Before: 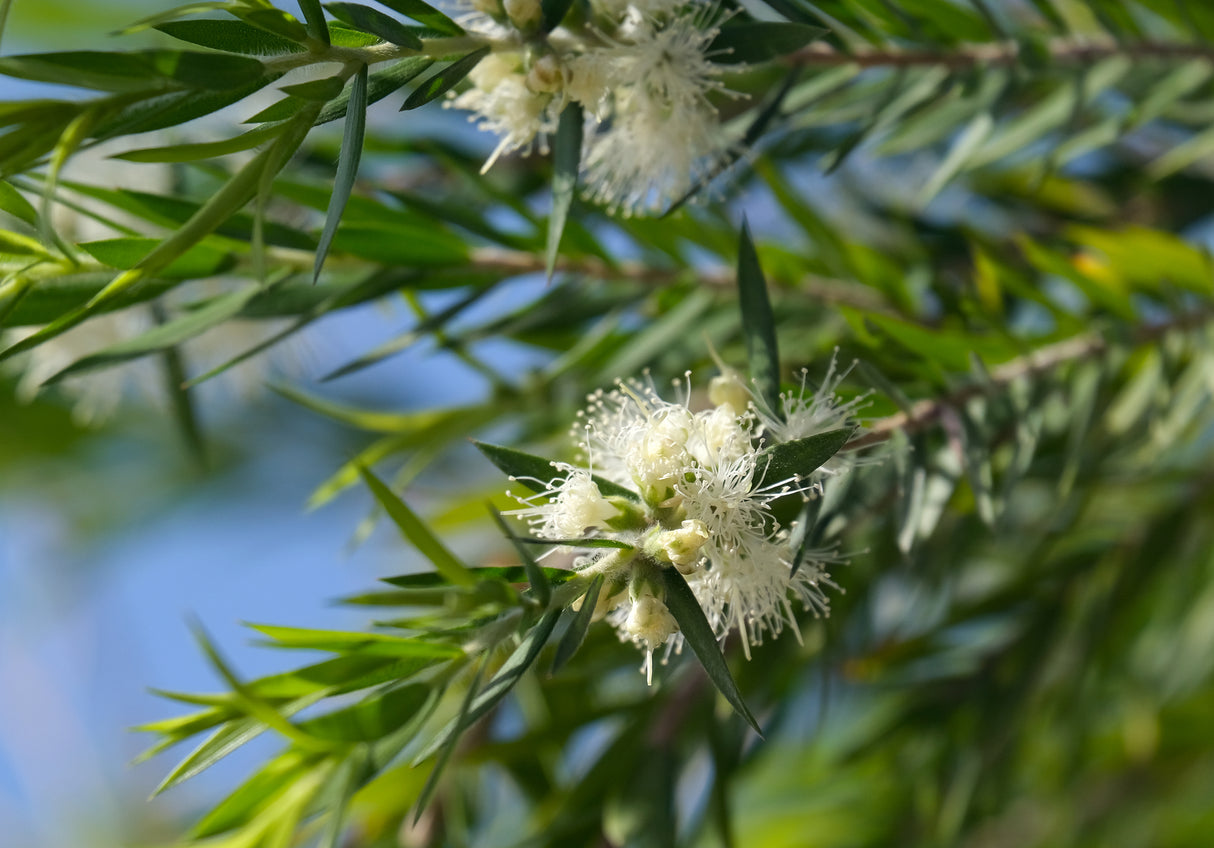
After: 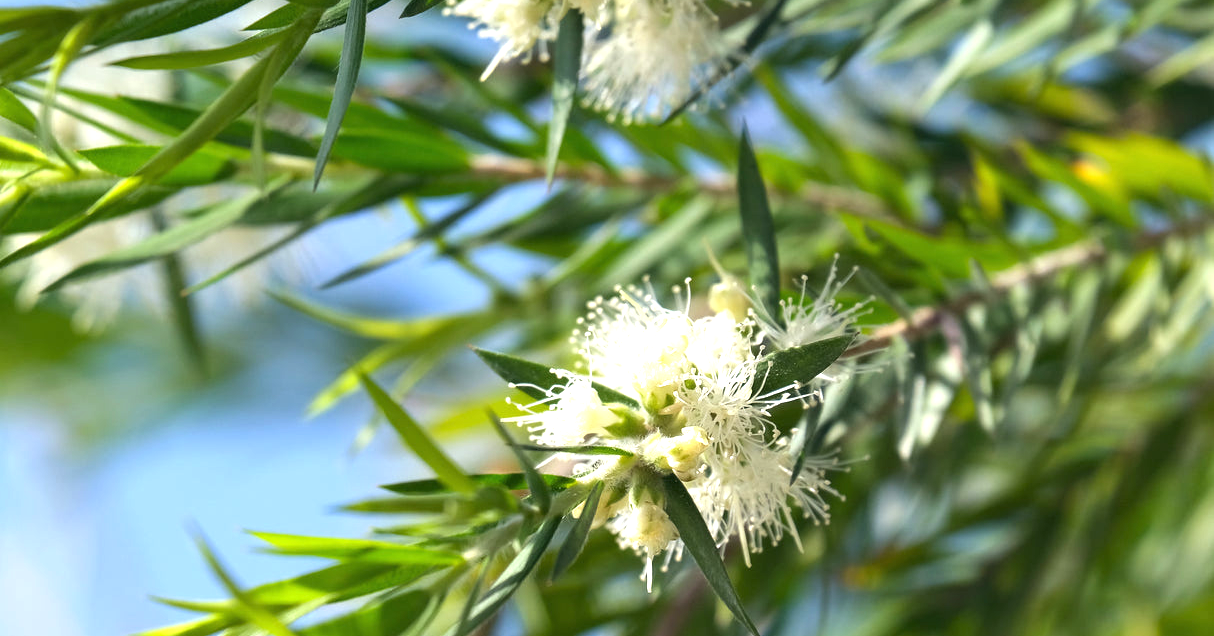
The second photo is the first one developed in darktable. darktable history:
exposure: black level correction 0, exposure 1 EV, compensate highlight preservation false
crop: top 11.038%, bottom 13.962%
